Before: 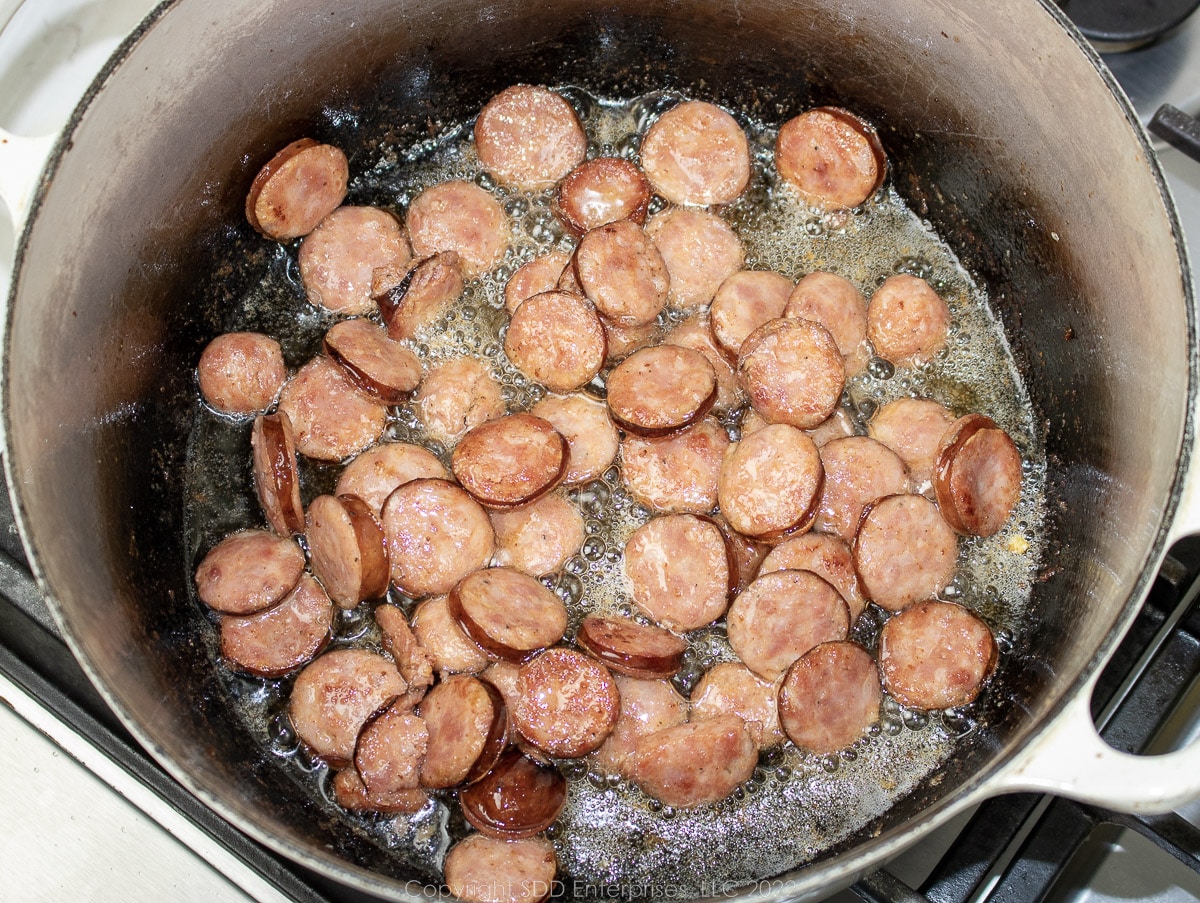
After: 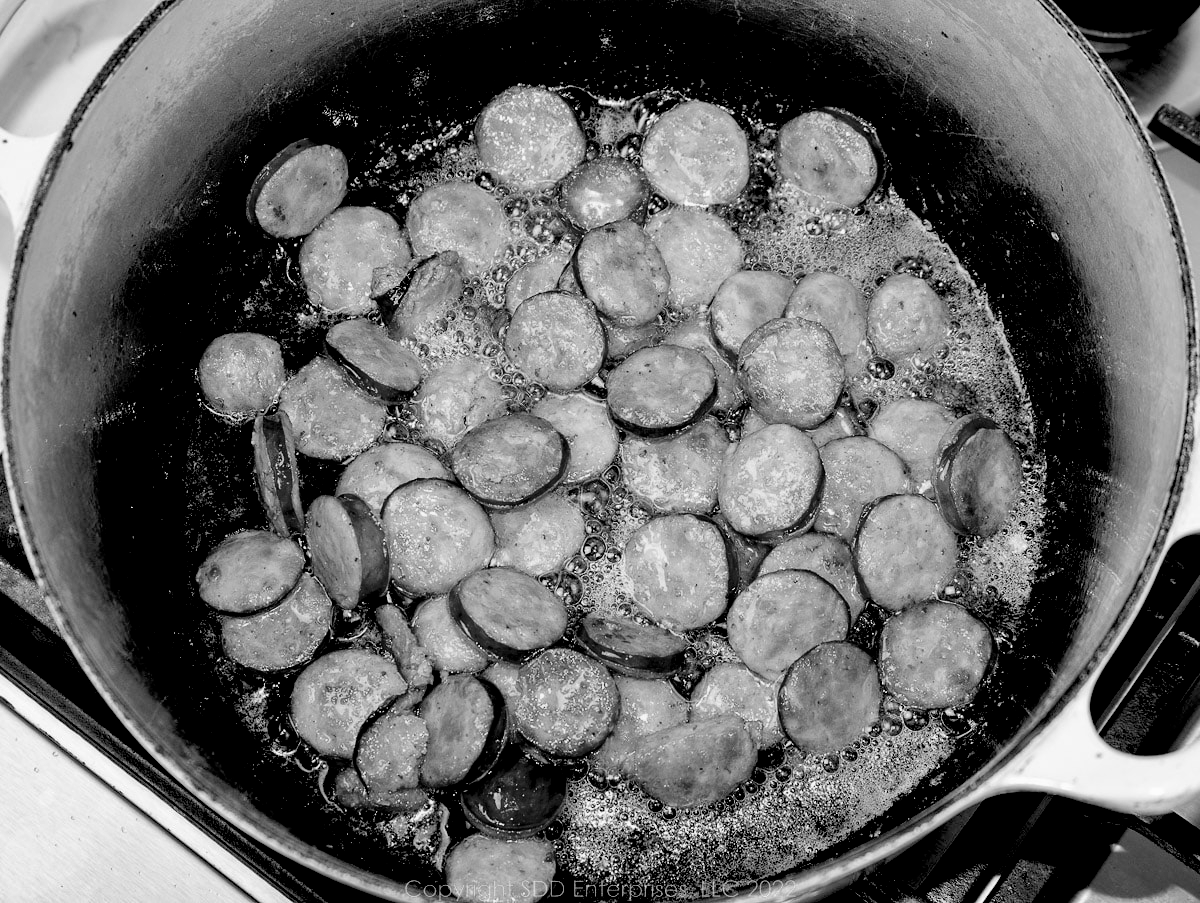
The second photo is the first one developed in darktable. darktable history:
color balance: output saturation 120%
shadows and highlights: highlights color adjustment 0%, low approximation 0.01, soften with gaussian
exposure: black level correction 0.056, exposure -0.039 EV, compensate highlight preservation false
monochrome: on, module defaults
